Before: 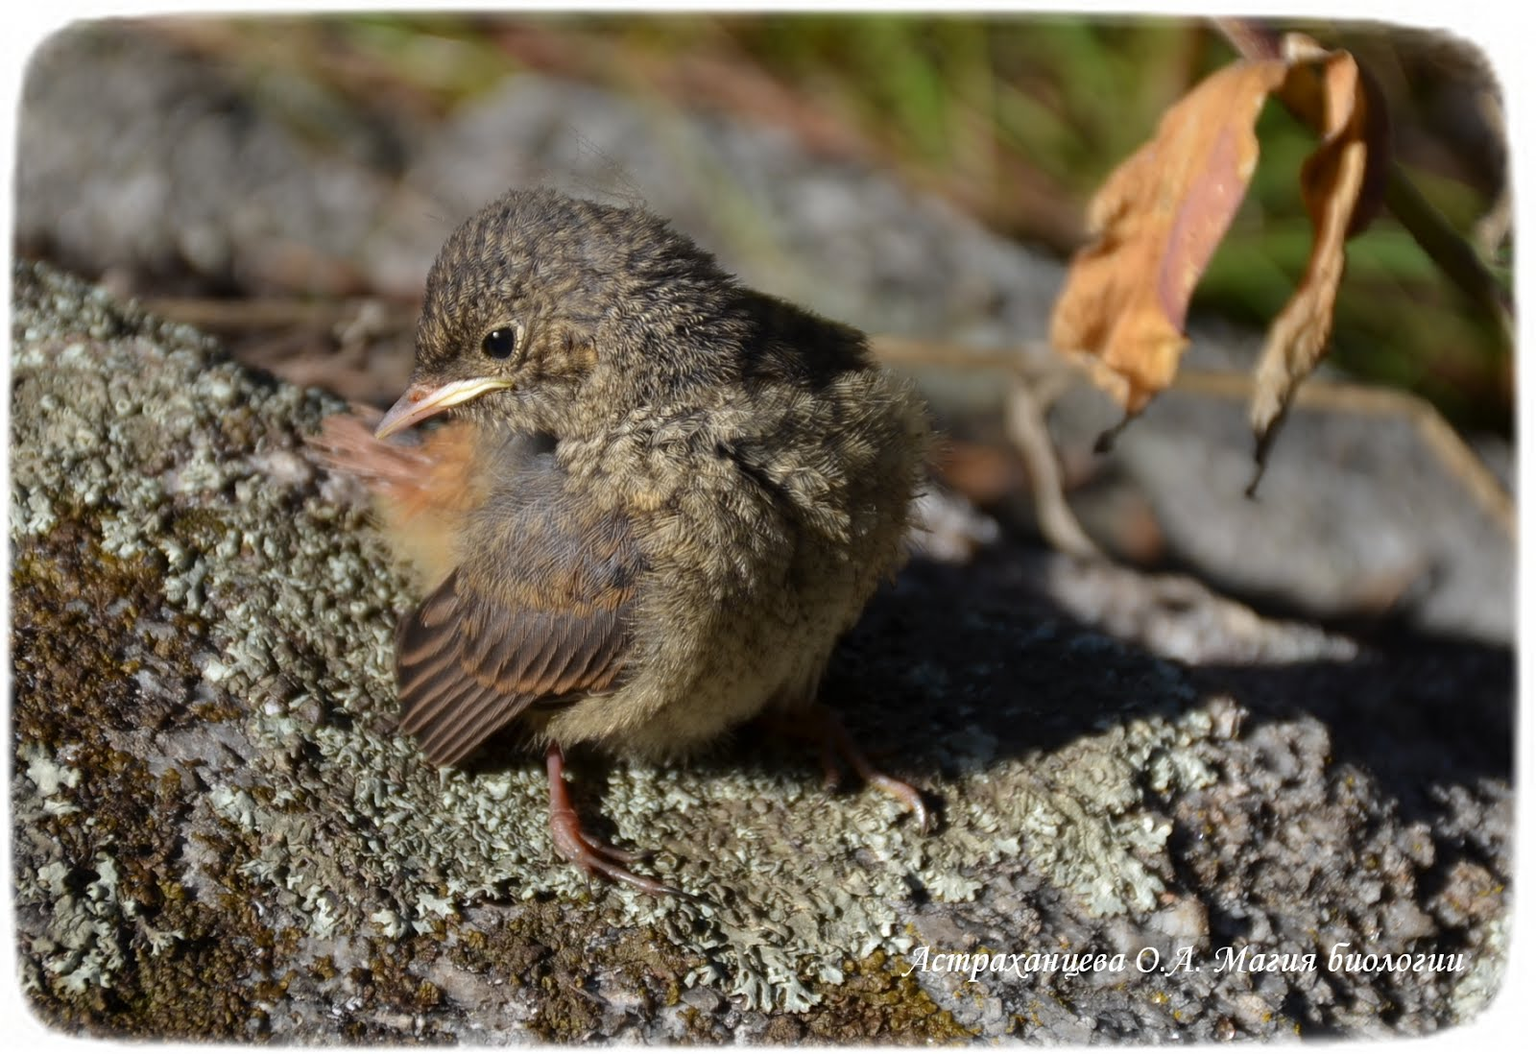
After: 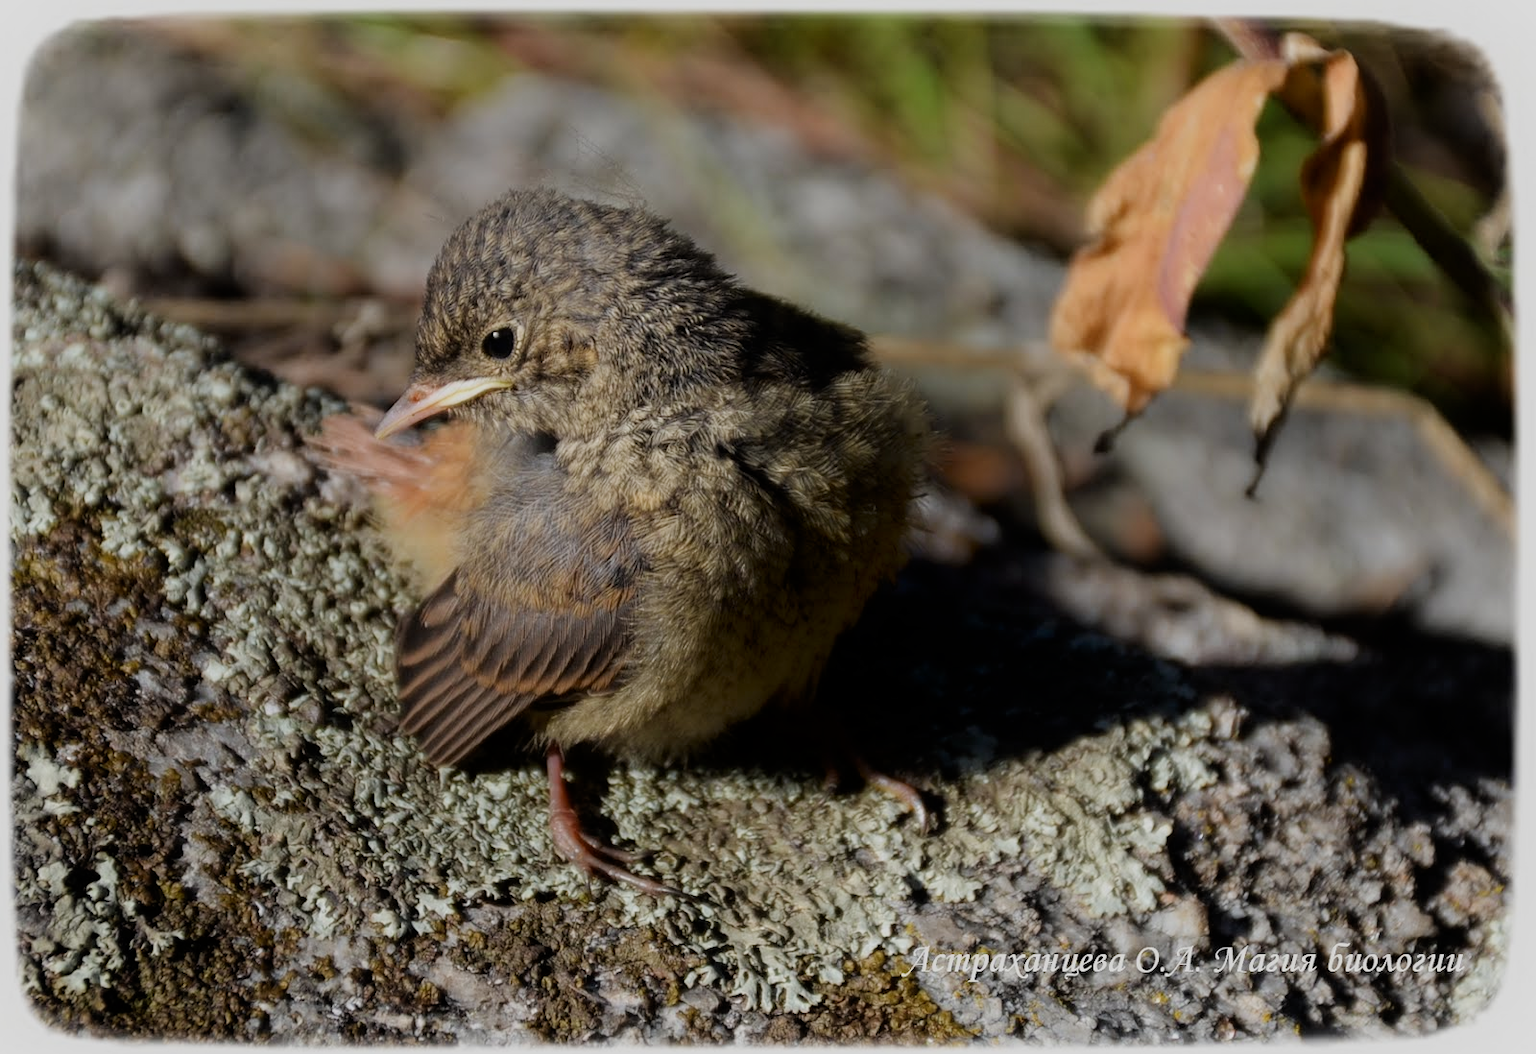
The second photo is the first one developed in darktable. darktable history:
shadows and highlights: shadows -70, highlights 35, soften with gaussian
filmic rgb: black relative exposure -7.65 EV, white relative exposure 4.56 EV, hardness 3.61
